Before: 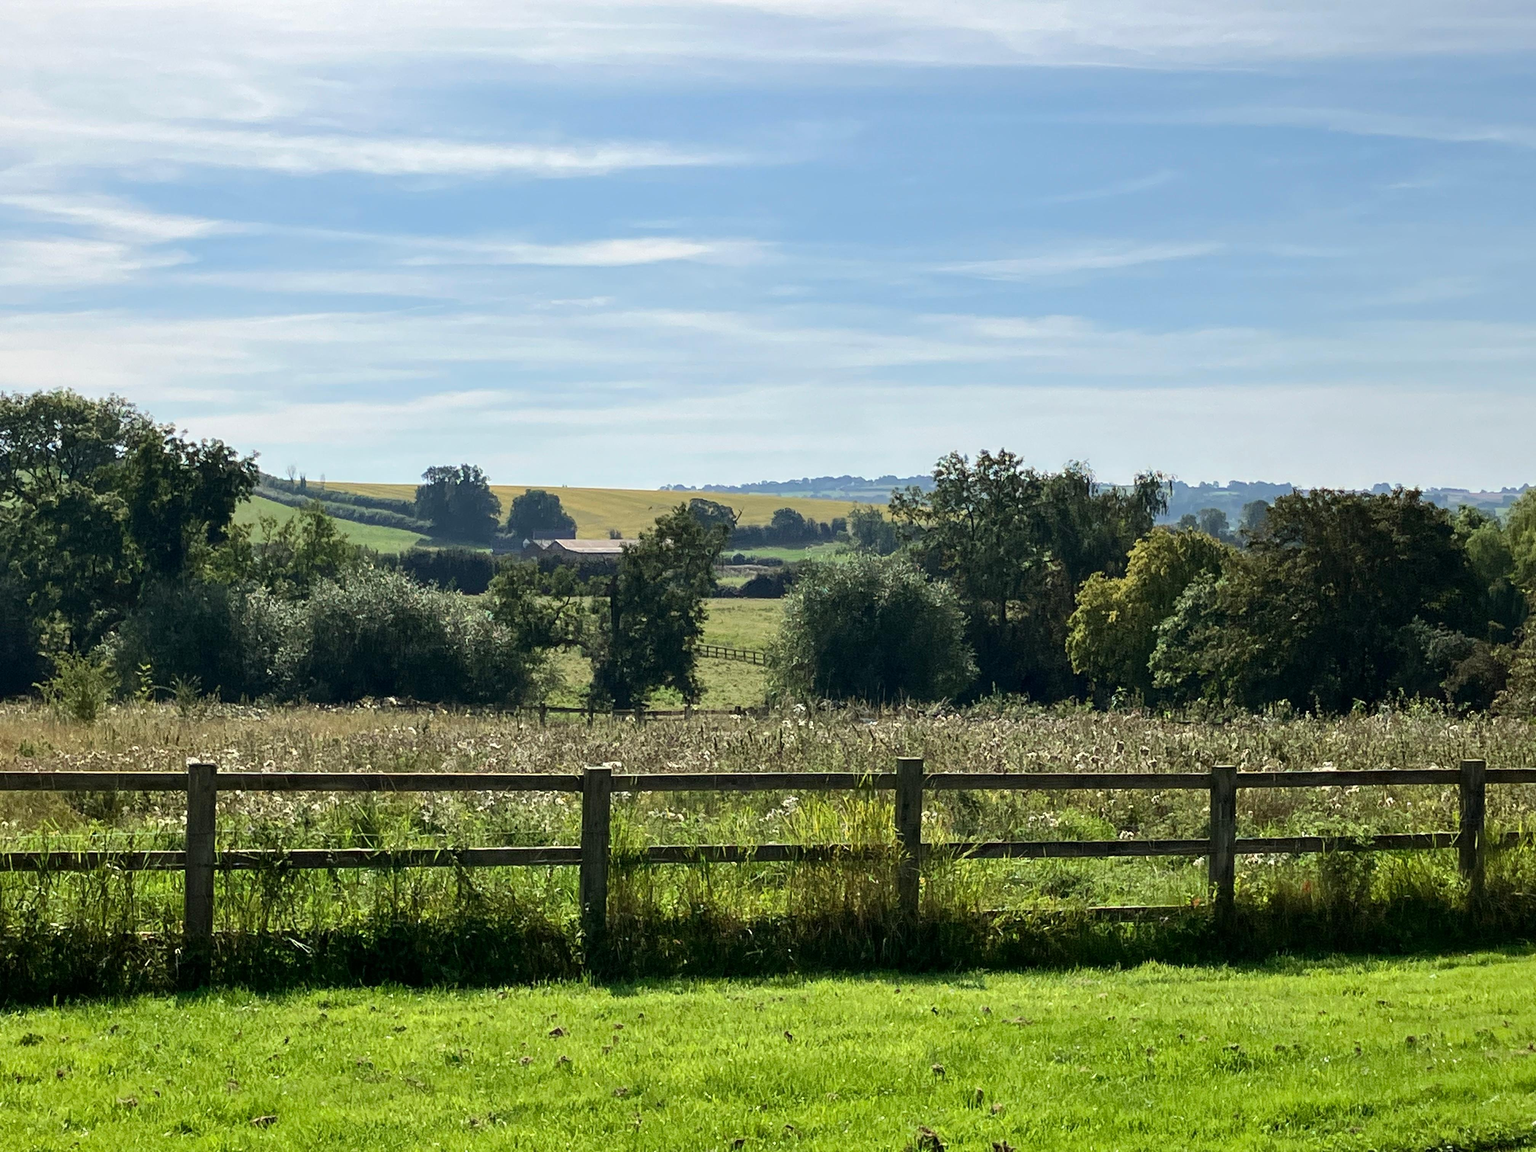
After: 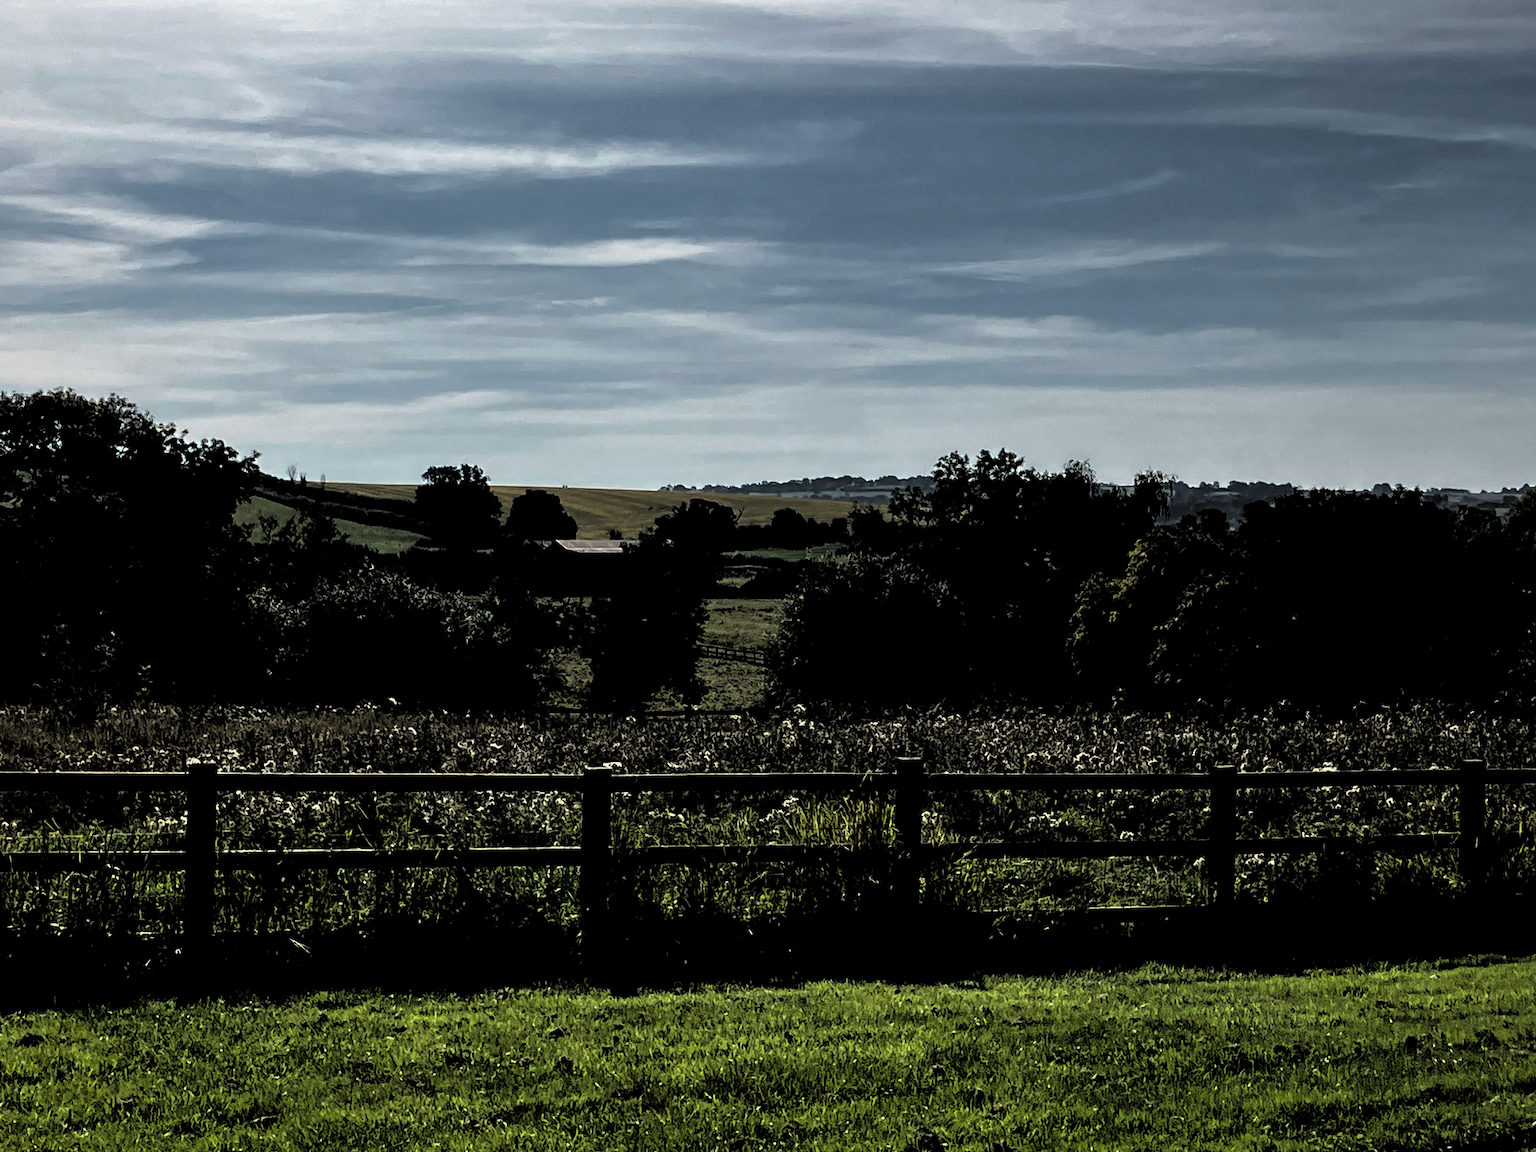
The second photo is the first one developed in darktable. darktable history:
levels: white 99.9%, levels [0.514, 0.759, 1]
